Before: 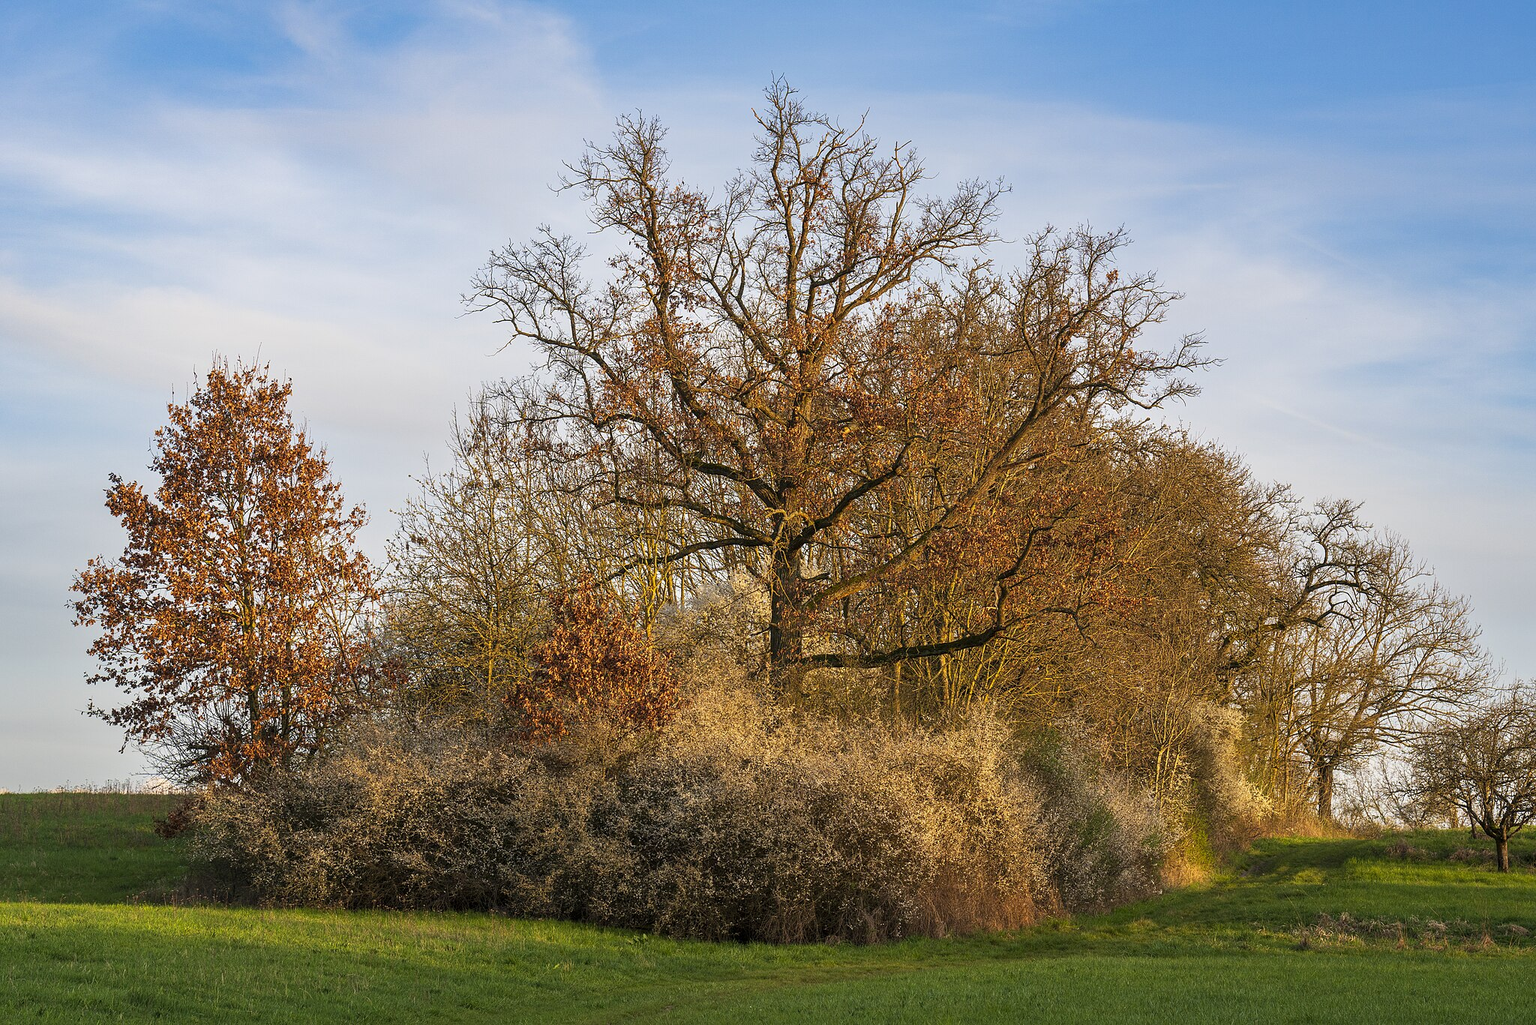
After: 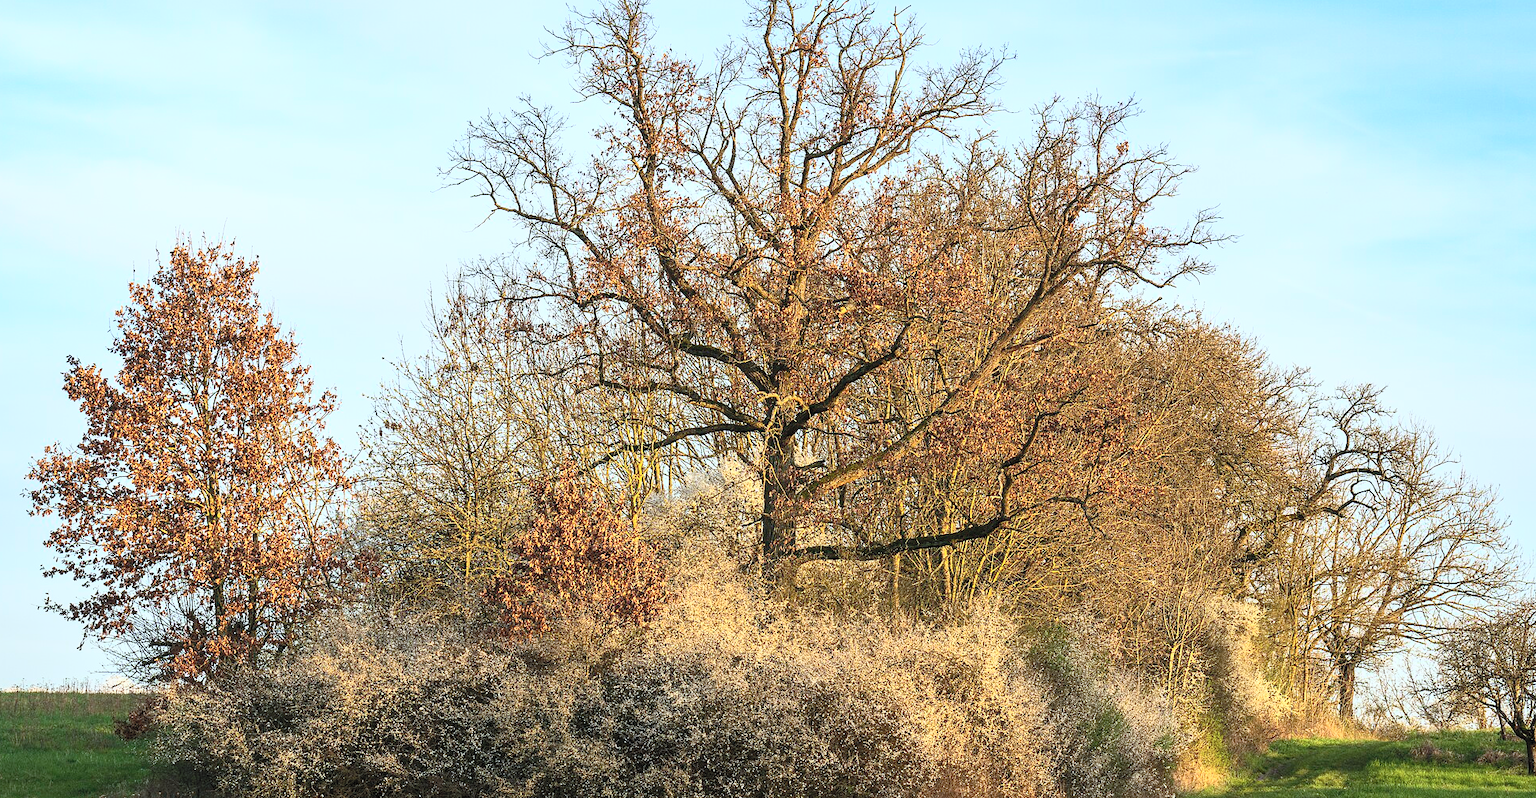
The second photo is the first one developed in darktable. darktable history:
white balance: red 0.925, blue 1.046
contrast brightness saturation: contrast 0.39, brightness 0.53
crop and rotate: left 2.991%, top 13.302%, right 1.981%, bottom 12.636%
